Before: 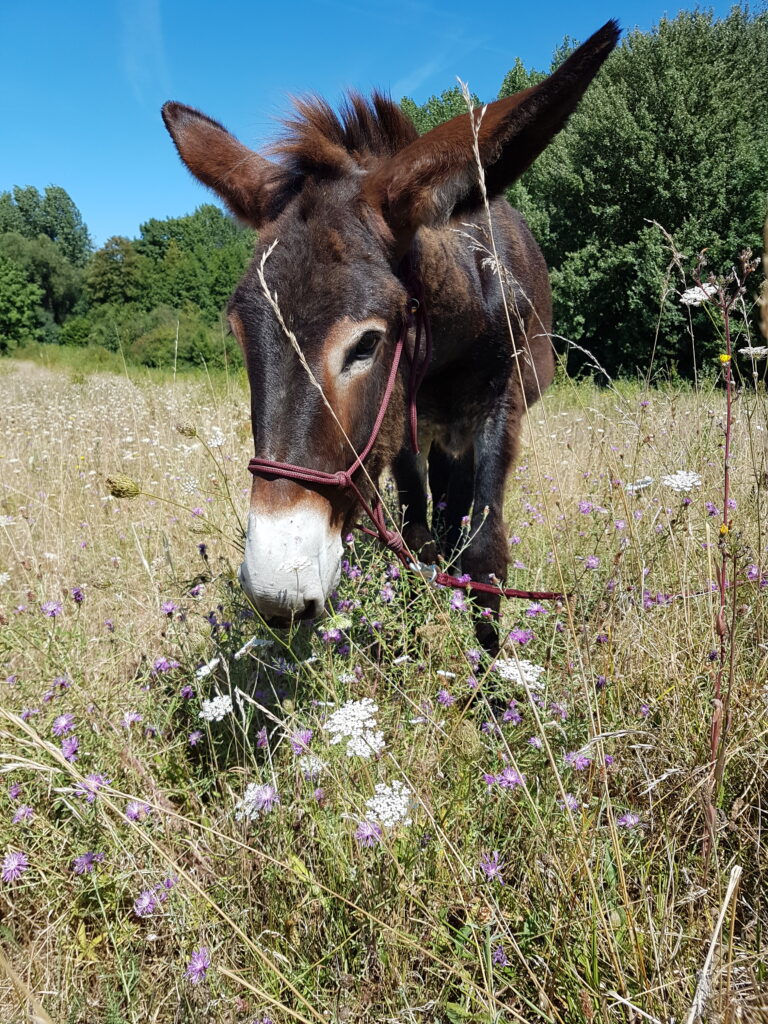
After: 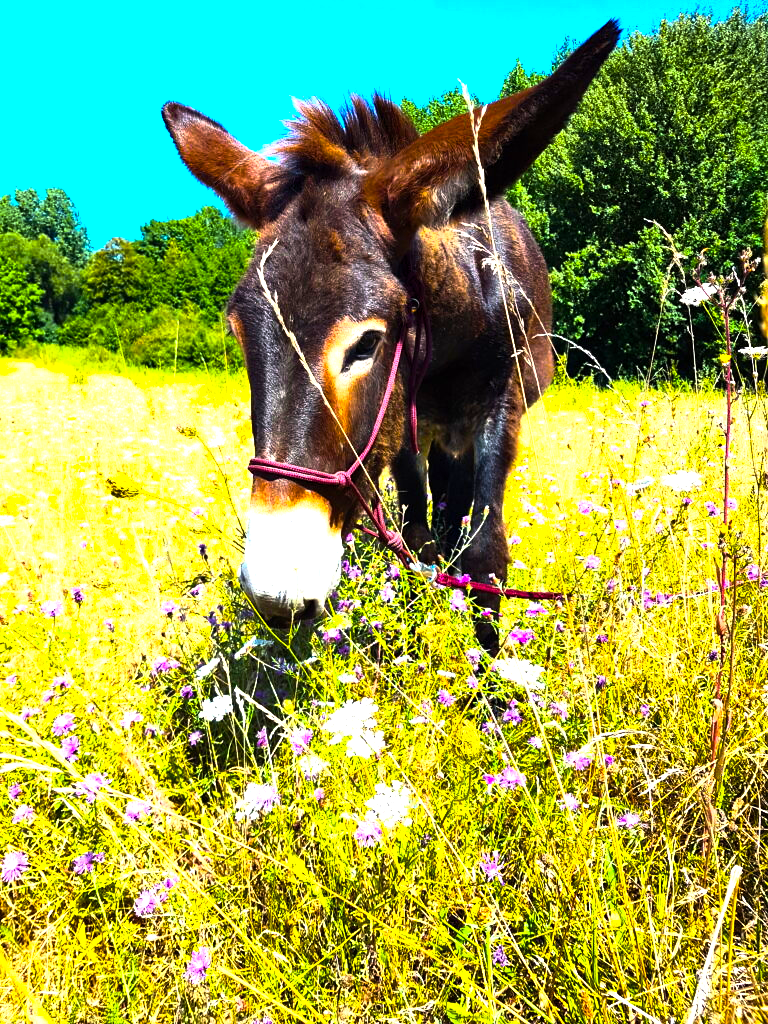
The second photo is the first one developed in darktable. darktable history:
base curve: curves: ch0 [(0, 0) (0.557, 0.834) (1, 1)]
color balance rgb: linear chroma grading › shadows -30%, linear chroma grading › global chroma 35%, perceptual saturation grading › global saturation 75%, perceptual saturation grading › shadows -30%, perceptual brilliance grading › highlights 75%, perceptual brilliance grading › shadows -30%, global vibrance 35%
tone equalizer: on, module defaults
